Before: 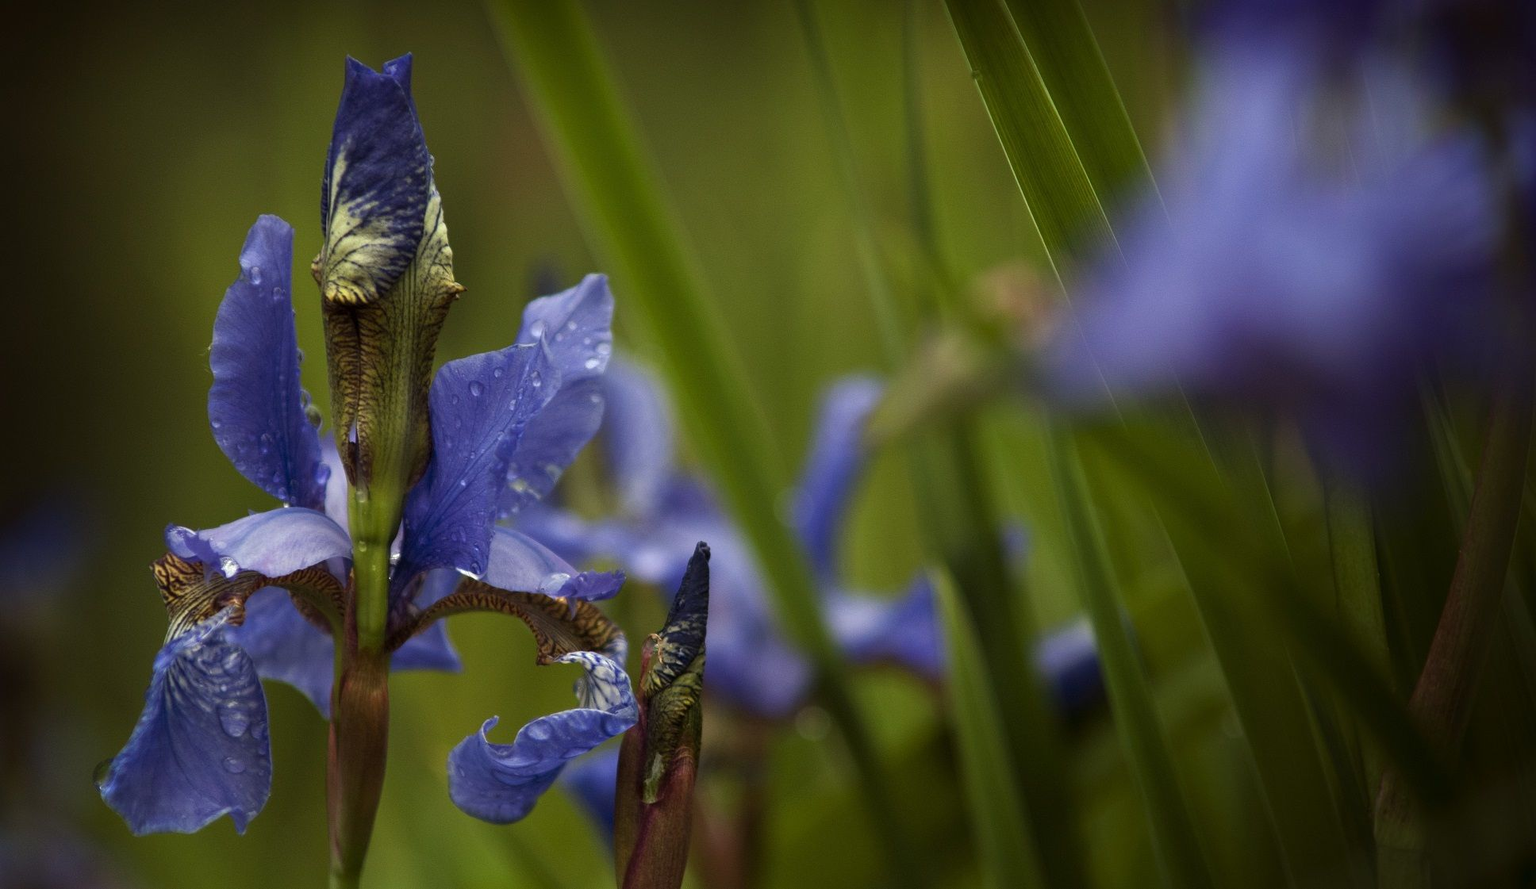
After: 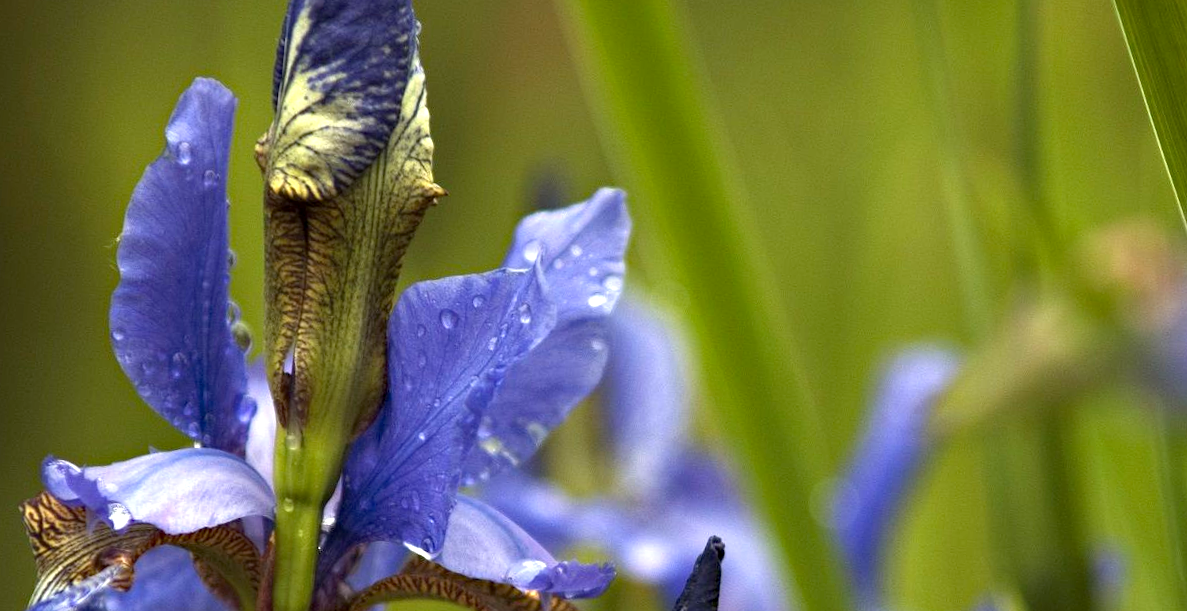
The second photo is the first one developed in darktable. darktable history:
exposure: black level correction 0.001, exposure 1.05 EV, compensate exposure bias true, compensate highlight preservation false
crop and rotate: angle -4.99°, left 2.122%, top 6.945%, right 27.566%, bottom 30.519%
haze removal: compatibility mode true, adaptive false
